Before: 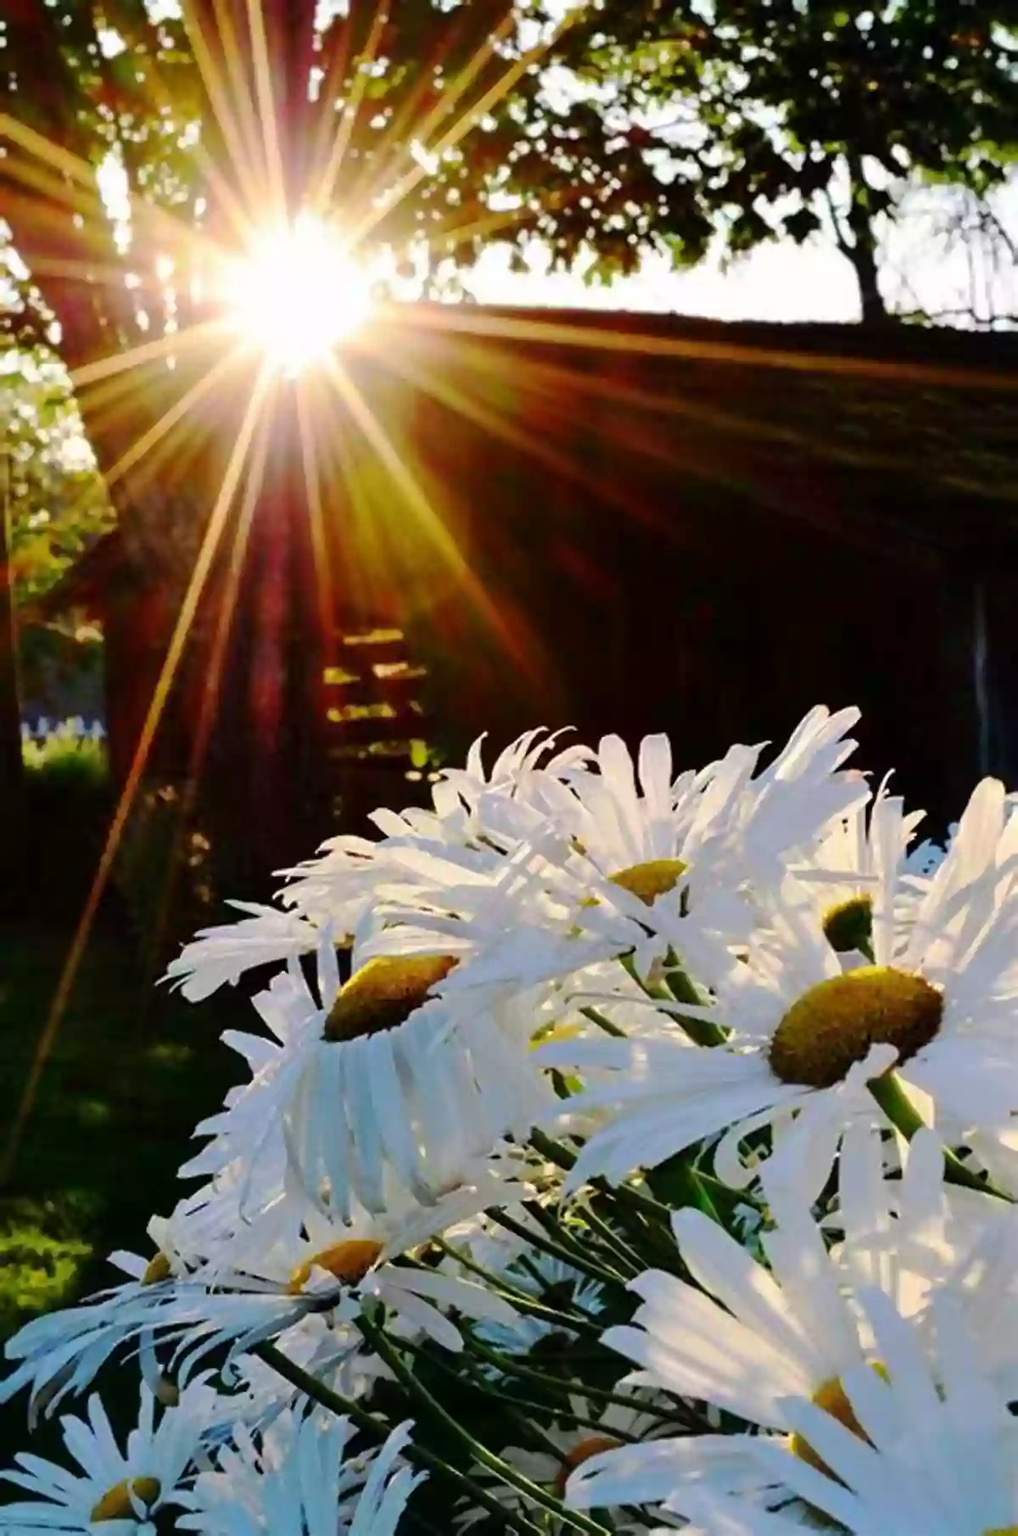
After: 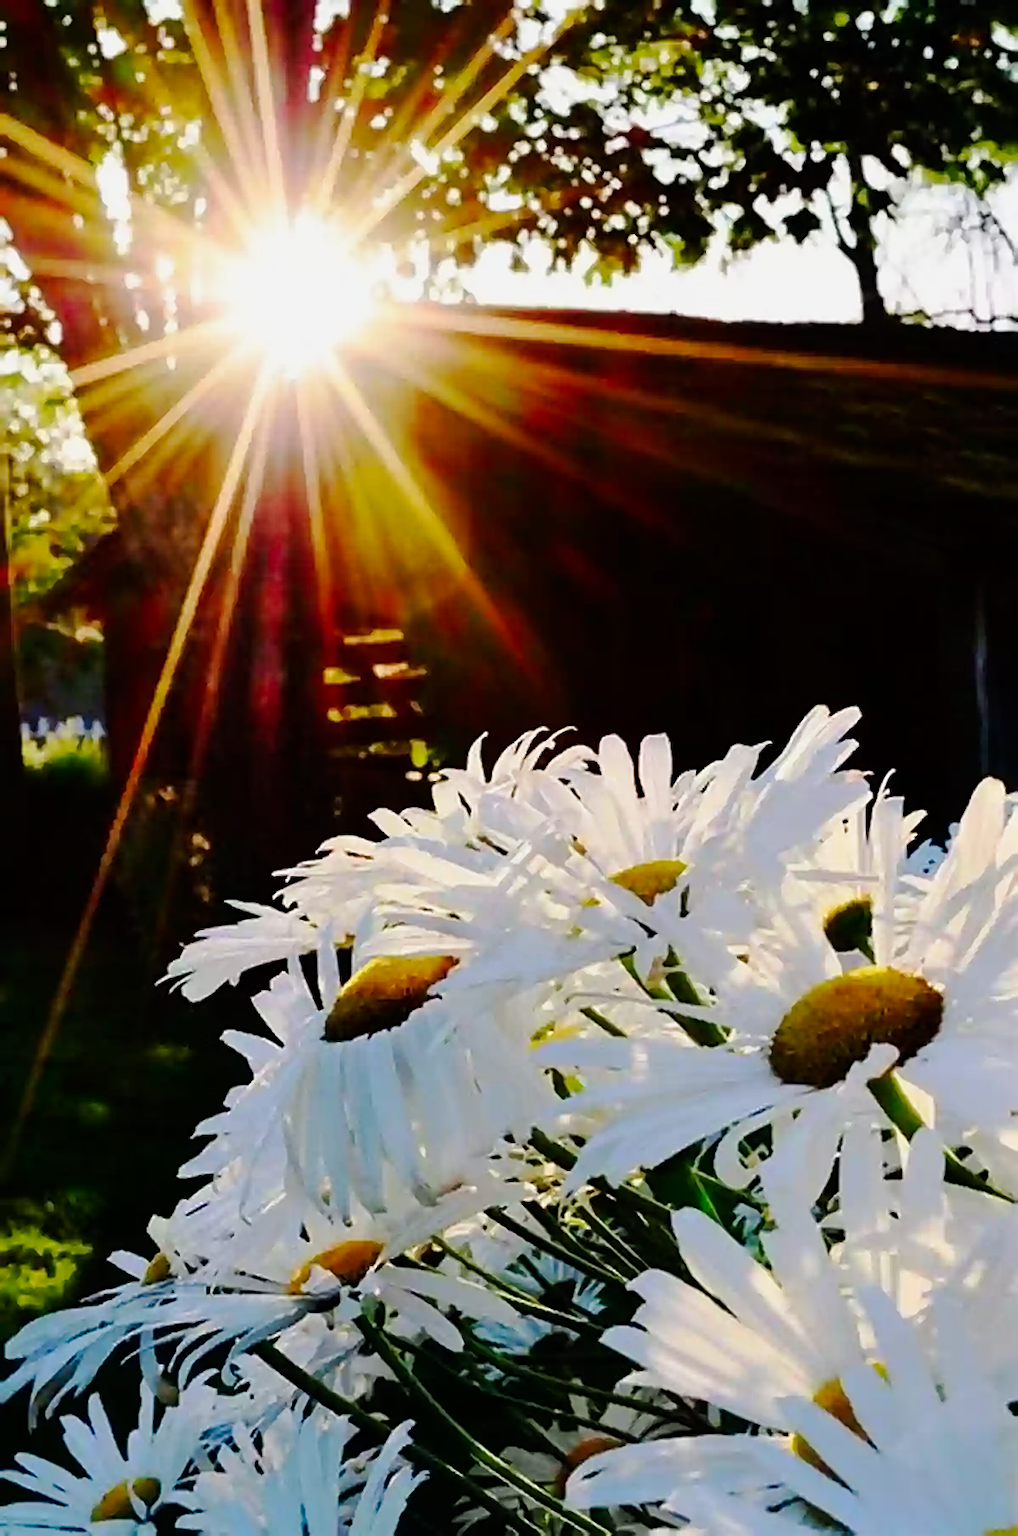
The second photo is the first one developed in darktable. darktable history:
sharpen: on, module defaults
tone curve: curves: ch0 [(0, 0) (0.058, 0.027) (0.214, 0.183) (0.295, 0.288) (0.48, 0.541) (0.658, 0.703) (0.741, 0.775) (0.844, 0.866) (0.986, 0.957)]; ch1 [(0, 0) (0.172, 0.123) (0.312, 0.296) (0.437, 0.429) (0.471, 0.469) (0.502, 0.5) (0.513, 0.515) (0.572, 0.603) (0.617, 0.653) (0.68, 0.724) (0.889, 0.924) (1, 1)]; ch2 [(0, 0) (0.411, 0.424) (0.489, 0.49) (0.502, 0.5) (0.512, 0.524) (0.549, 0.578) (0.604, 0.628) (0.709, 0.748) (1, 1)], preserve colors none
